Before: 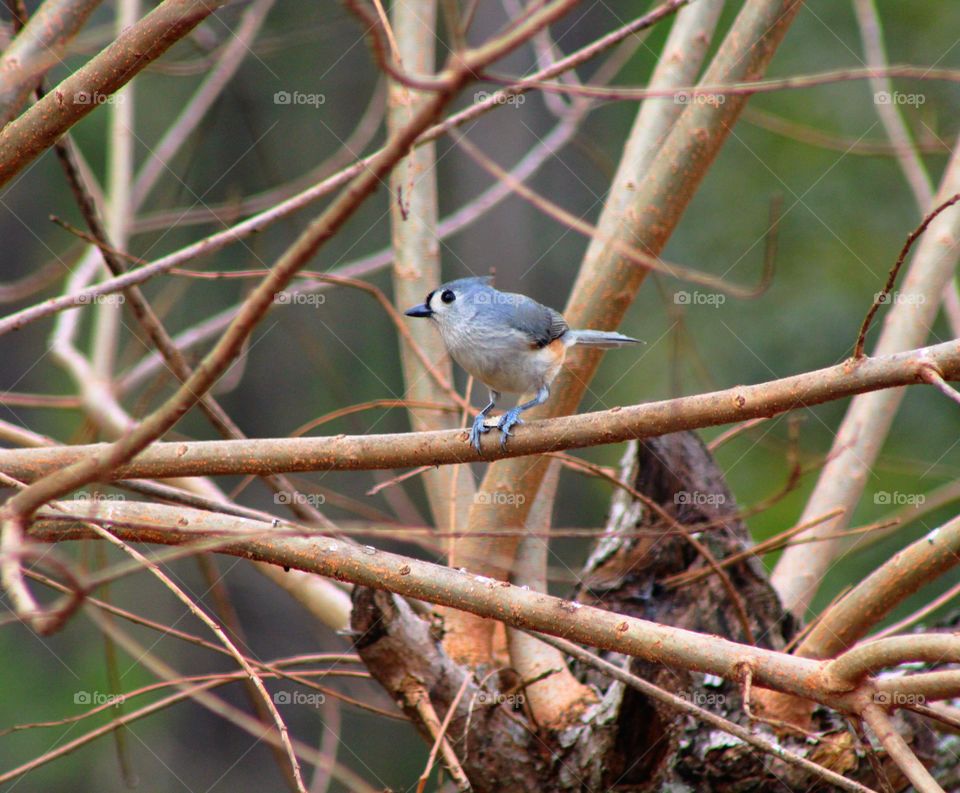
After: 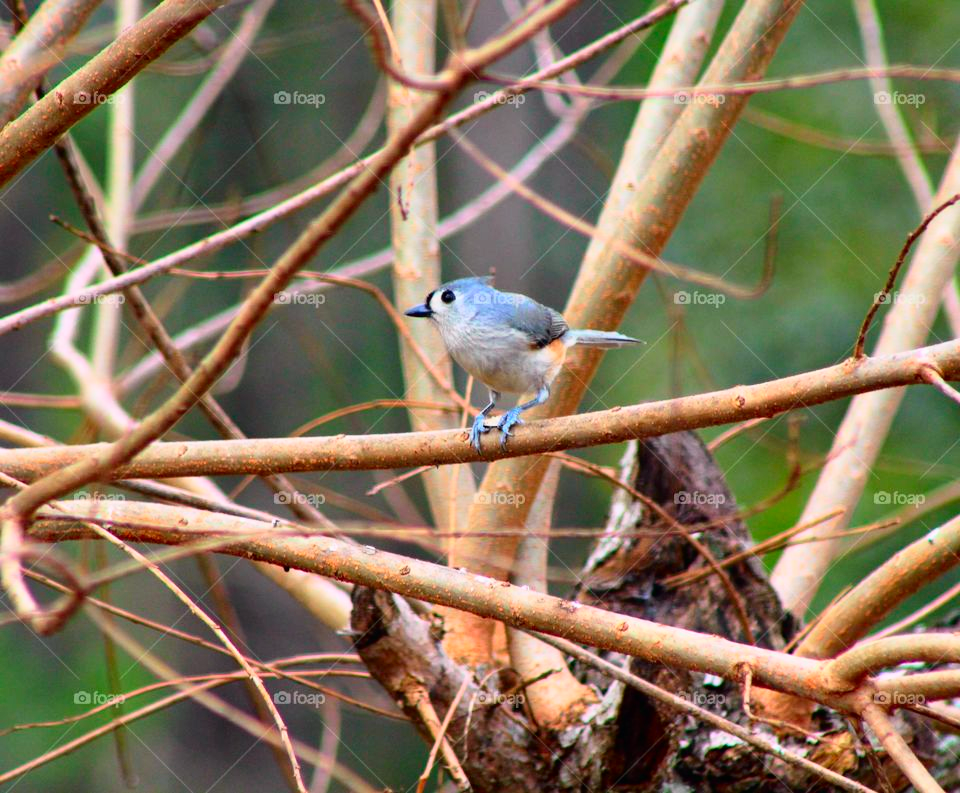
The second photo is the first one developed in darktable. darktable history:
tone curve: curves: ch0 [(0, 0) (0.051, 0.03) (0.096, 0.071) (0.243, 0.246) (0.461, 0.515) (0.605, 0.692) (0.761, 0.85) (0.881, 0.933) (1, 0.984)]; ch1 [(0, 0) (0.1, 0.038) (0.318, 0.243) (0.431, 0.384) (0.488, 0.475) (0.499, 0.499) (0.534, 0.546) (0.567, 0.592) (0.601, 0.632) (0.734, 0.809) (1, 1)]; ch2 [(0, 0) (0.297, 0.257) (0.414, 0.379) (0.453, 0.45) (0.479, 0.483) (0.504, 0.499) (0.52, 0.519) (0.541, 0.554) (0.614, 0.652) (0.817, 0.874) (1, 1)], color space Lab, independent channels, preserve colors none
